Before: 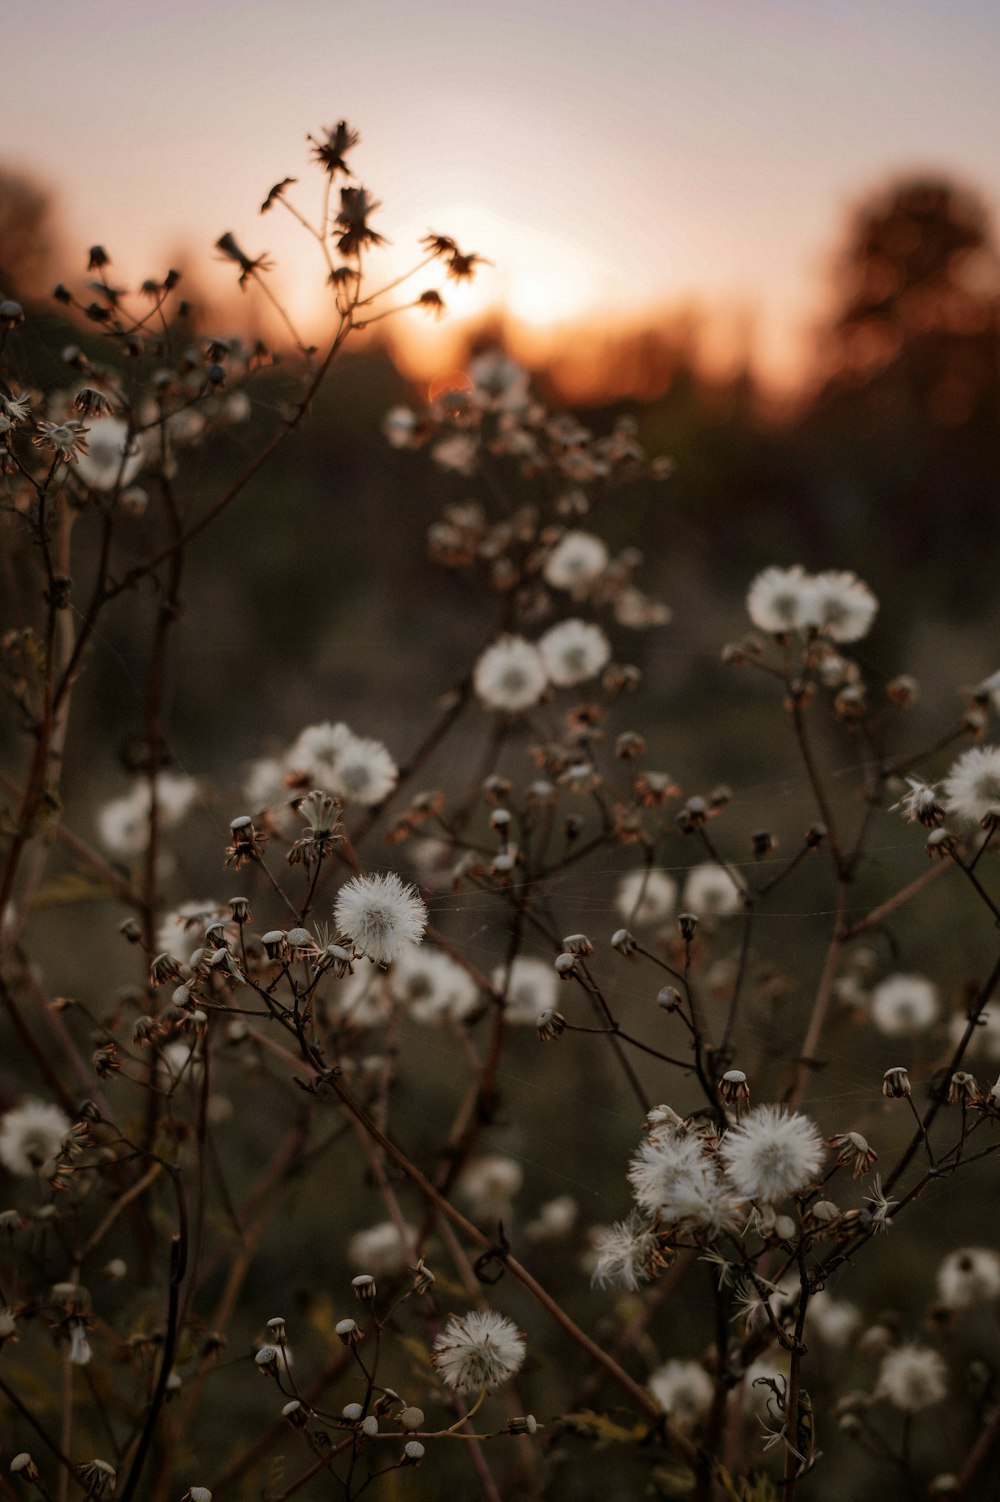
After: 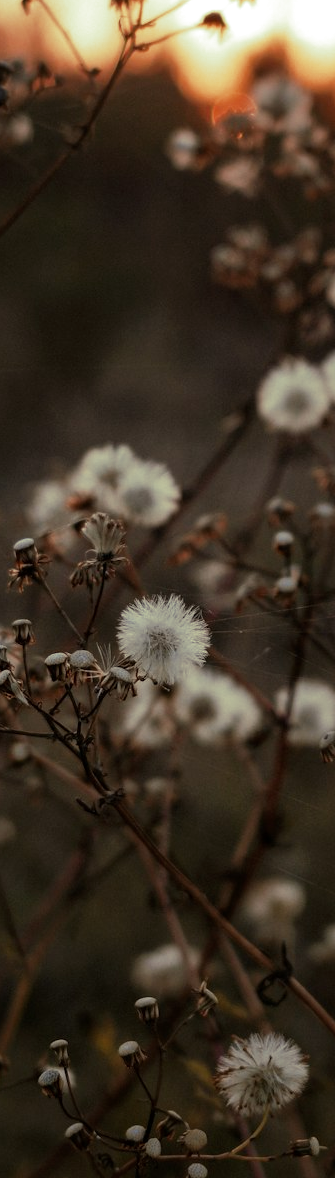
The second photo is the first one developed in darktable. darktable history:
crop and rotate: left 21.77%, top 18.528%, right 44.676%, bottom 2.997%
color balance rgb: shadows lift › luminance -10%, highlights gain › luminance 10%, saturation formula JzAzBz (2021)
split-toning: shadows › hue 290.82°, shadows › saturation 0.34, highlights › saturation 0.38, balance 0, compress 50%
